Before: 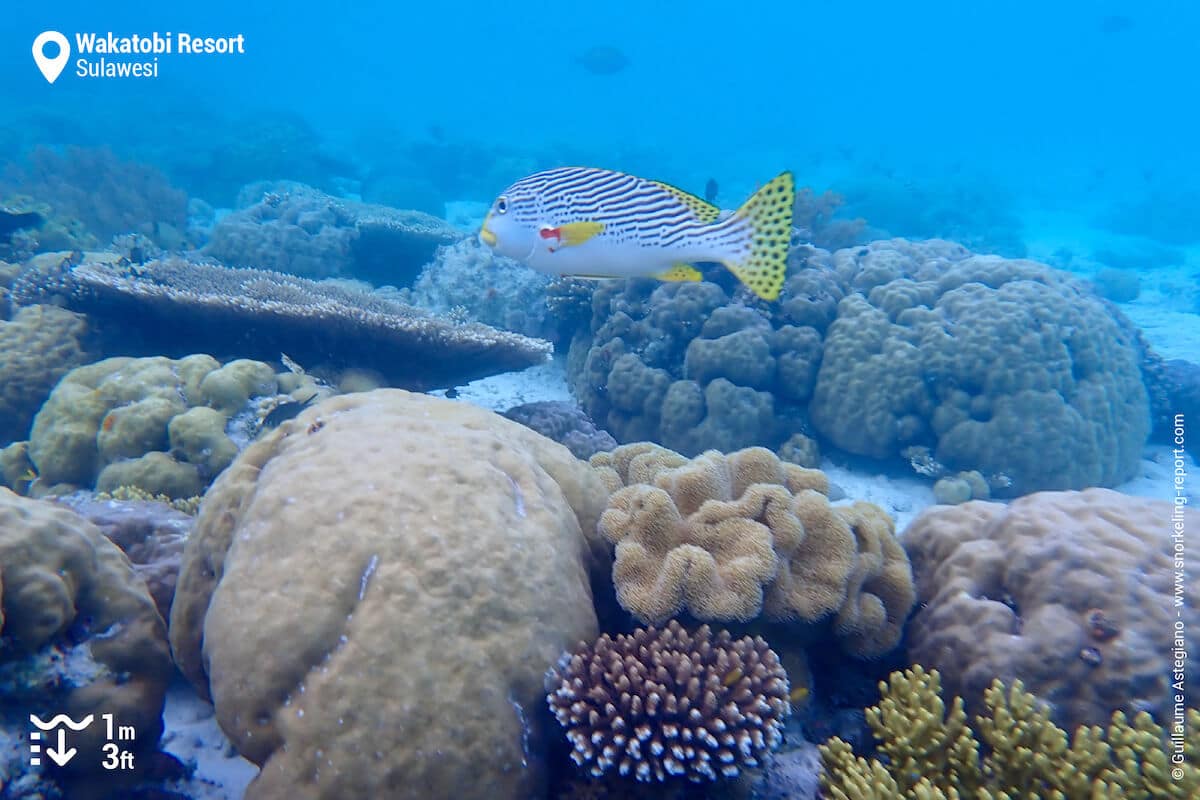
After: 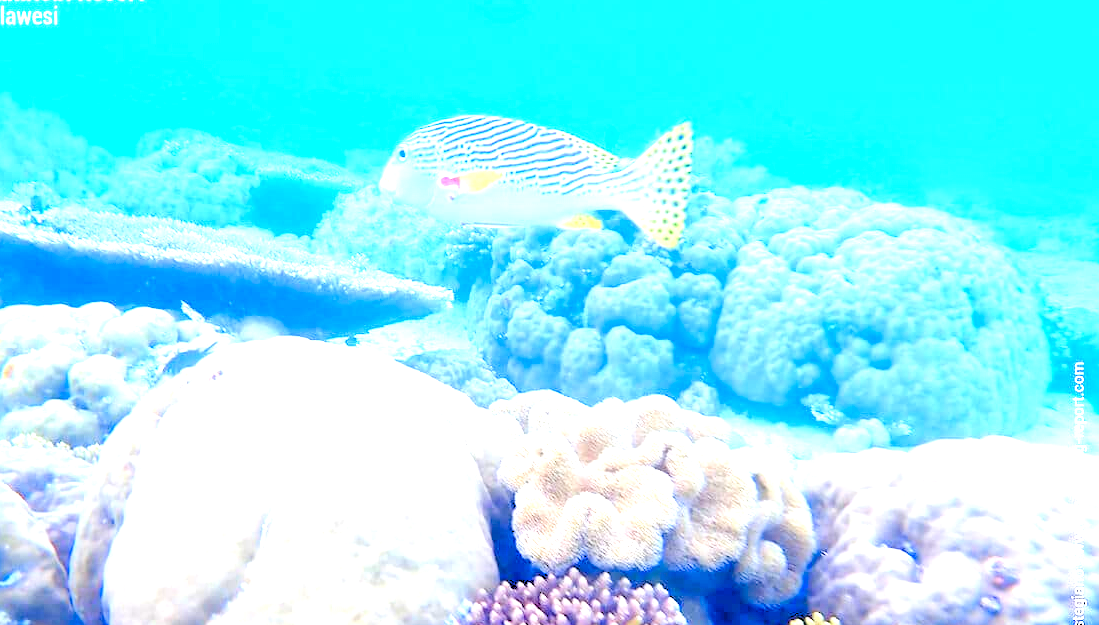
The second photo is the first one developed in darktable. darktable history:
exposure: black level correction 0.001, exposure 1.844 EV, compensate highlight preservation false
crop: left 8.334%, top 6.616%, bottom 15.238%
tone equalizer: -8 EV -0.431 EV, -7 EV -0.422 EV, -6 EV -0.302 EV, -5 EV -0.203 EV, -3 EV 0.226 EV, -2 EV 0.335 EV, -1 EV 0.391 EV, +0 EV 0.416 EV, edges refinement/feathering 500, mask exposure compensation -1.57 EV, preserve details no
levels: black 0.052%, levels [0.072, 0.414, 0.976]
